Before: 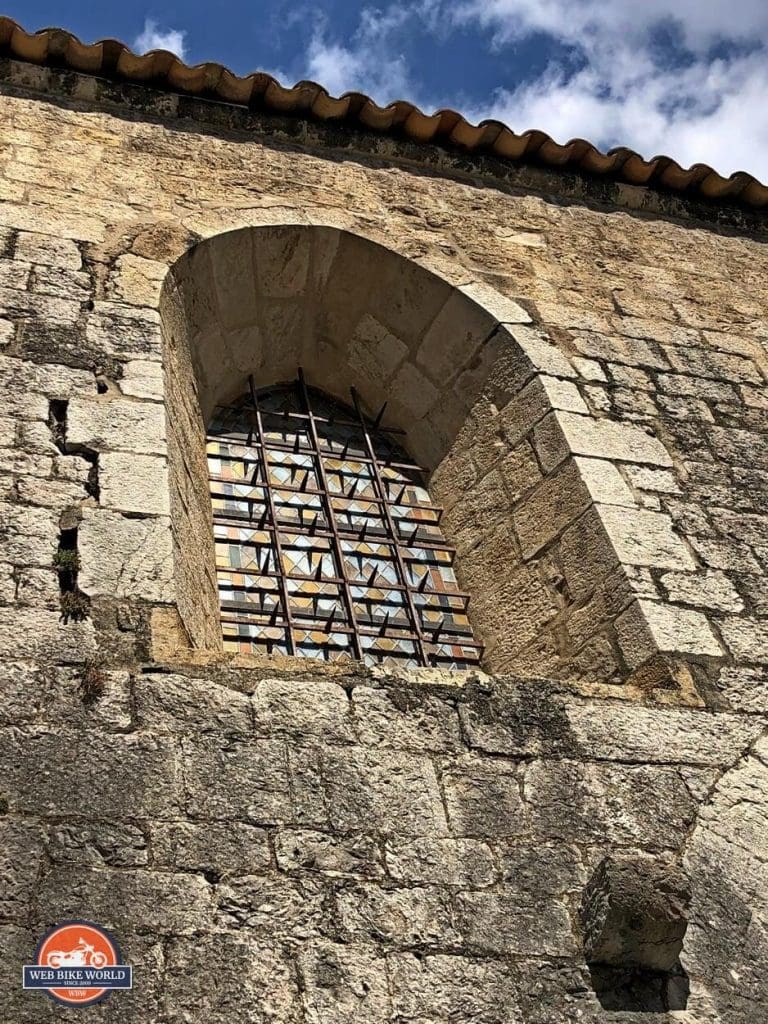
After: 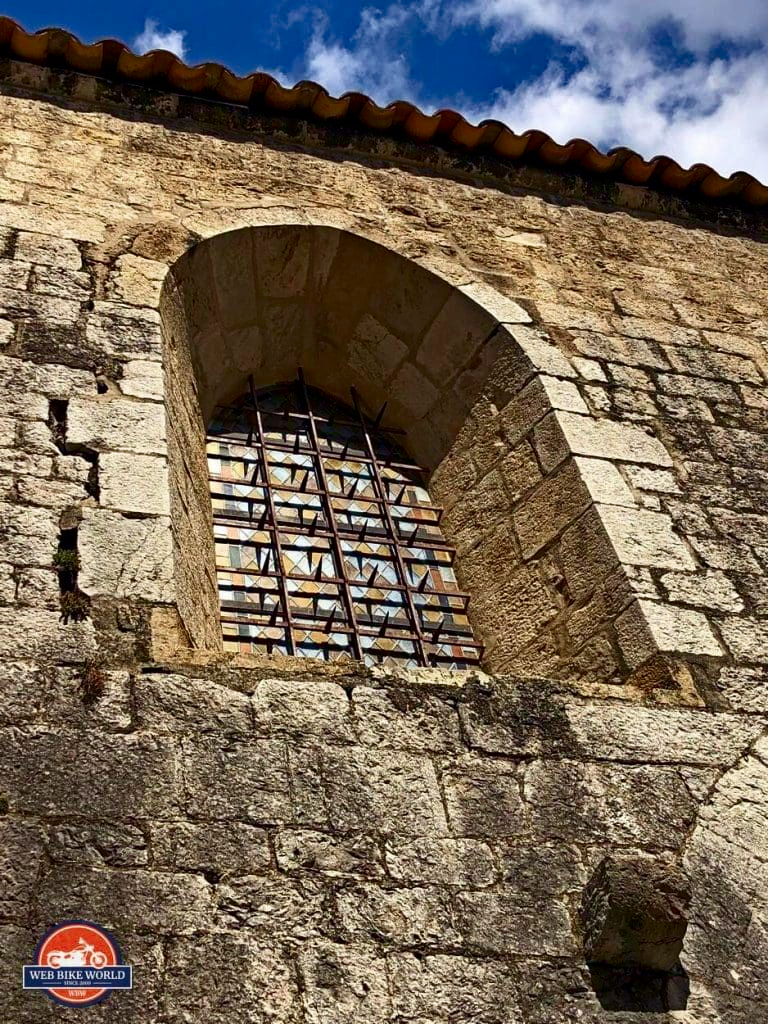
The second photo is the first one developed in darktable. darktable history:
velvia: on, module defaults
contrast brightness saturation: contrast 0.124, brightness -0.12, saturation 0.197
color balance rgb: shadows lift › chroma 3.212%, shadows lift › hue 277.98°, power › luminance 3.255%, power › hue 234.91°, linear chroma grading › shadows -2.392%, linear chroma grading › highlights -14.62%, linear chroma grading › global chroma -9.894%, linear chroma grading › mid-tones -10.442%, perceptual saturation grading › global saturation 20%, perceptual saturation grading › highlights -24.788%, perceptual saturation grading › shadows 49.464%
